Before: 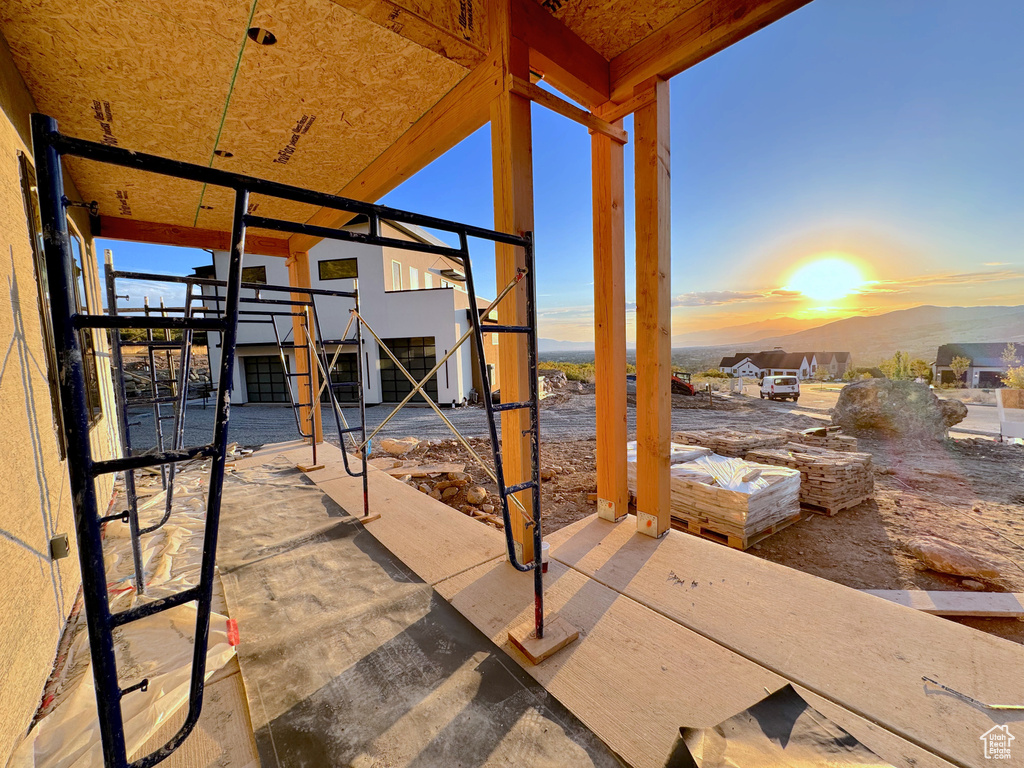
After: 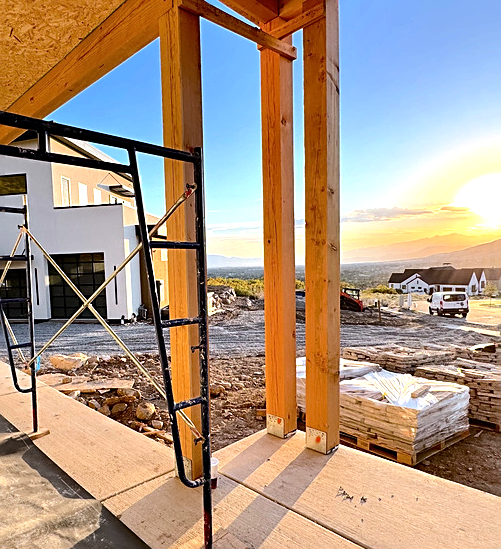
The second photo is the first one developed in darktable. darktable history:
crop: left 32.411%, top 10.938%, right 18.607%, bottom 17.481%
sharpen: on, module defaults
tone equalizer: -8 EV -0.725 EV, -7 EV -0.708 EV, -6 EV -0.629 EV, -5 EV -0.369 EV, -3 EV 0.366 EV, -2 EV 0.6 EV, -1 EV 0.699 EV, +0 EV 0.78 EV, edges refinement/feathering 500, mask exposure compensation -1.26 EV, preserve details no
